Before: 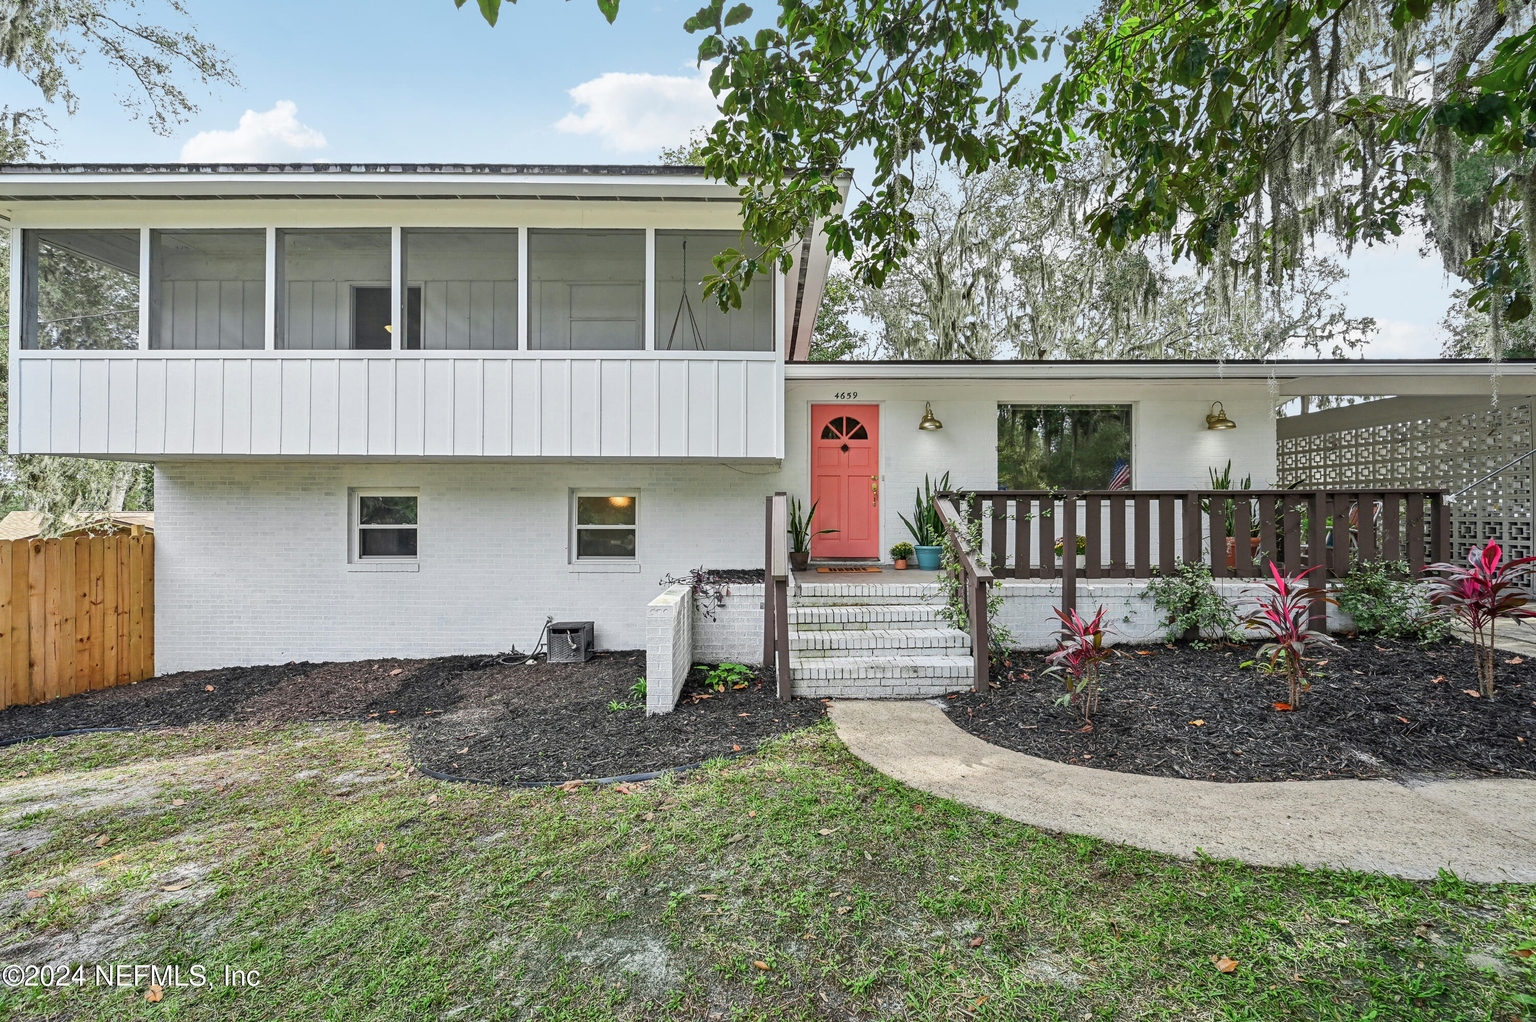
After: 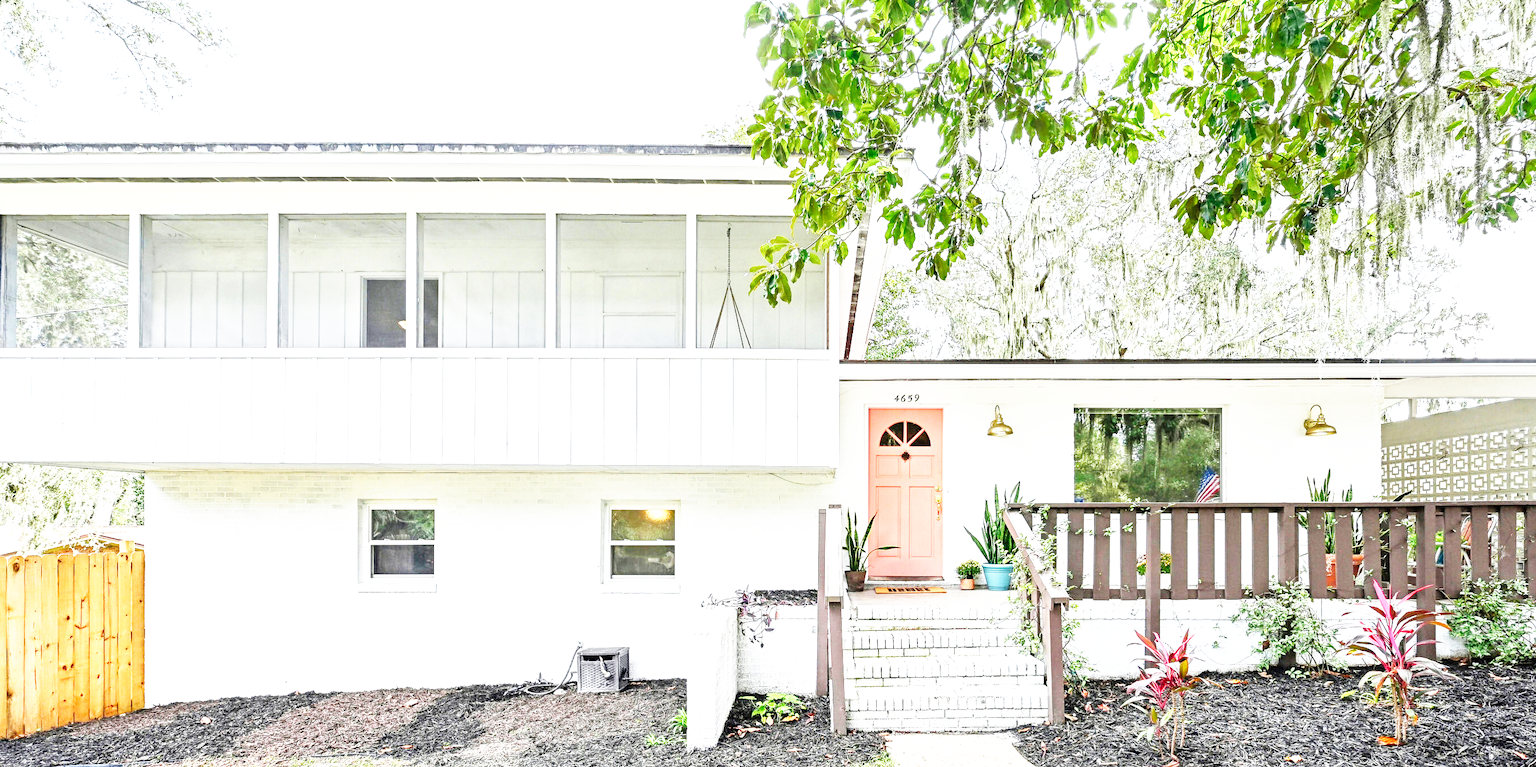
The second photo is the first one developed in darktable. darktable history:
tone equalizer: on, module defaults
exposure: black level correction 0, exposure 1.2 EV, compensate highlight preservation false
crop: left 1.518%, top 3.375%, right 7.702%, bottom 28.415%
base curve: curves: ch0 [(0, 0) (0.007, 0.004) (0.027, 0.03) (0.046, 0.07) (0.207, 0.54) (0.442, 0.872) (0.673, 0.972) (1, 1)], preserve colors none
